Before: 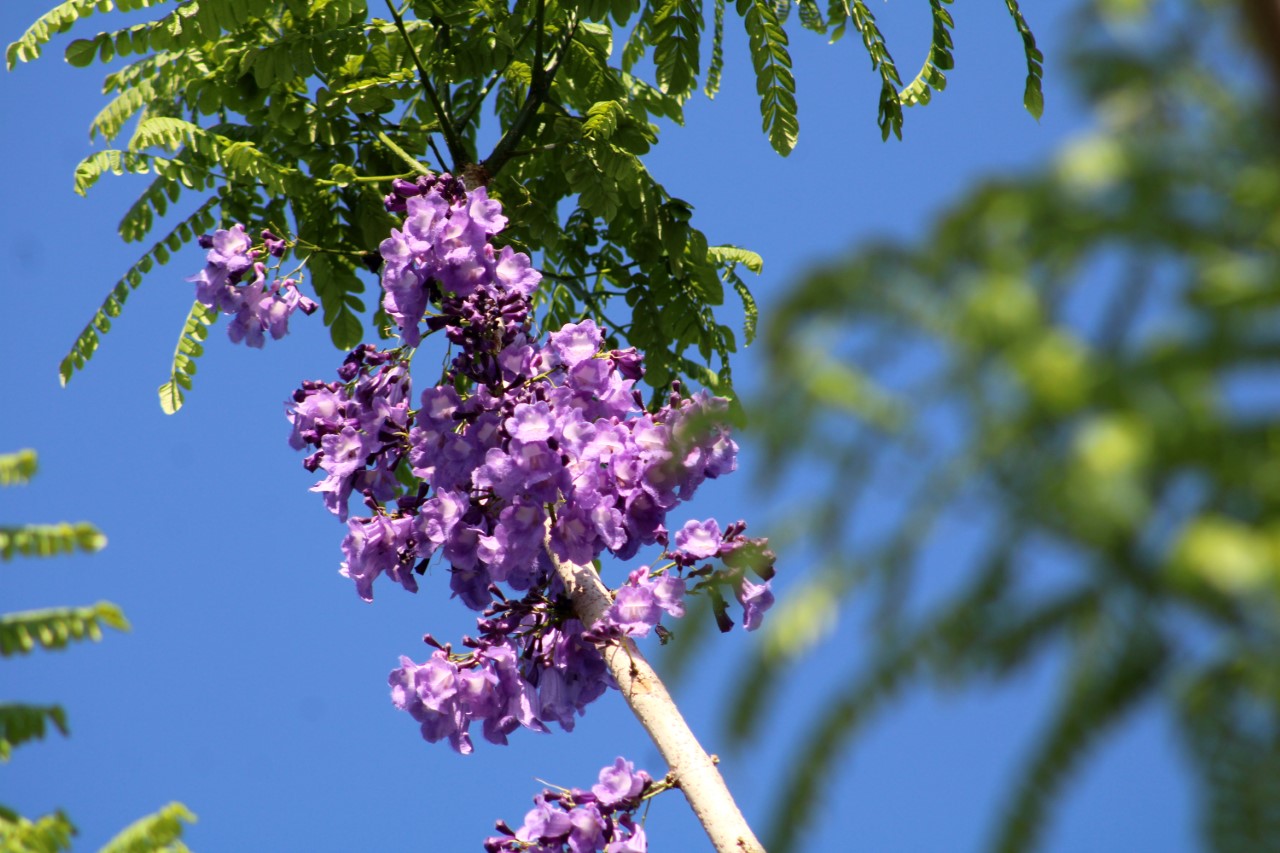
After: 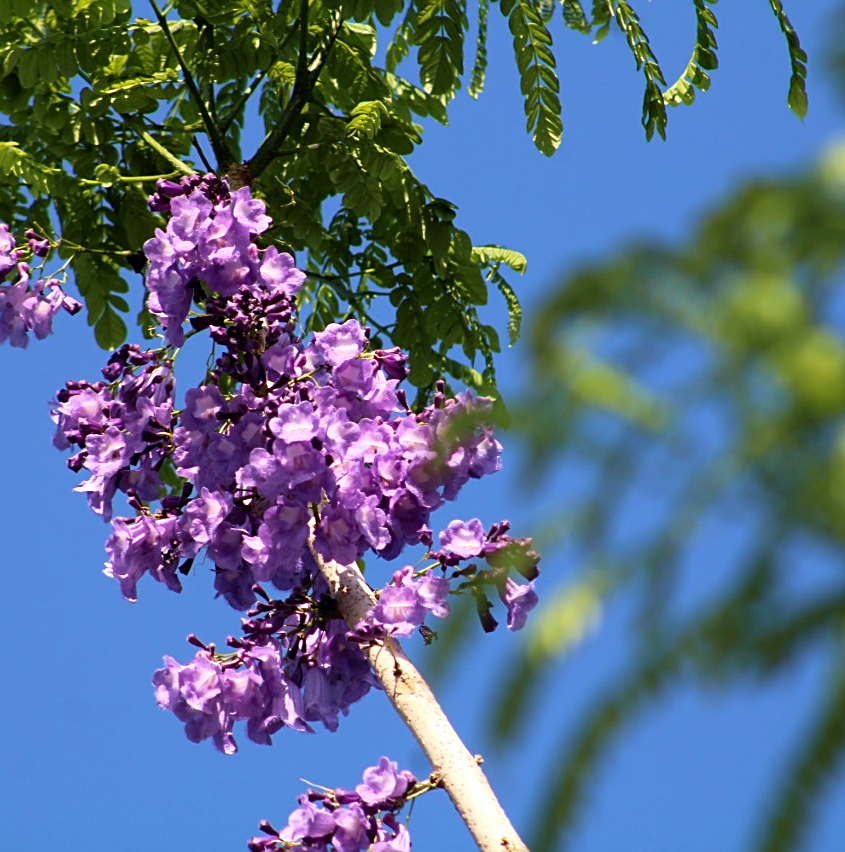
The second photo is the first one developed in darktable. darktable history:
crop and rotate: left 18.442%, right 15.508%
sharpen: on, module defaults
white balance: emerald 1
velvia: on, module defaults
